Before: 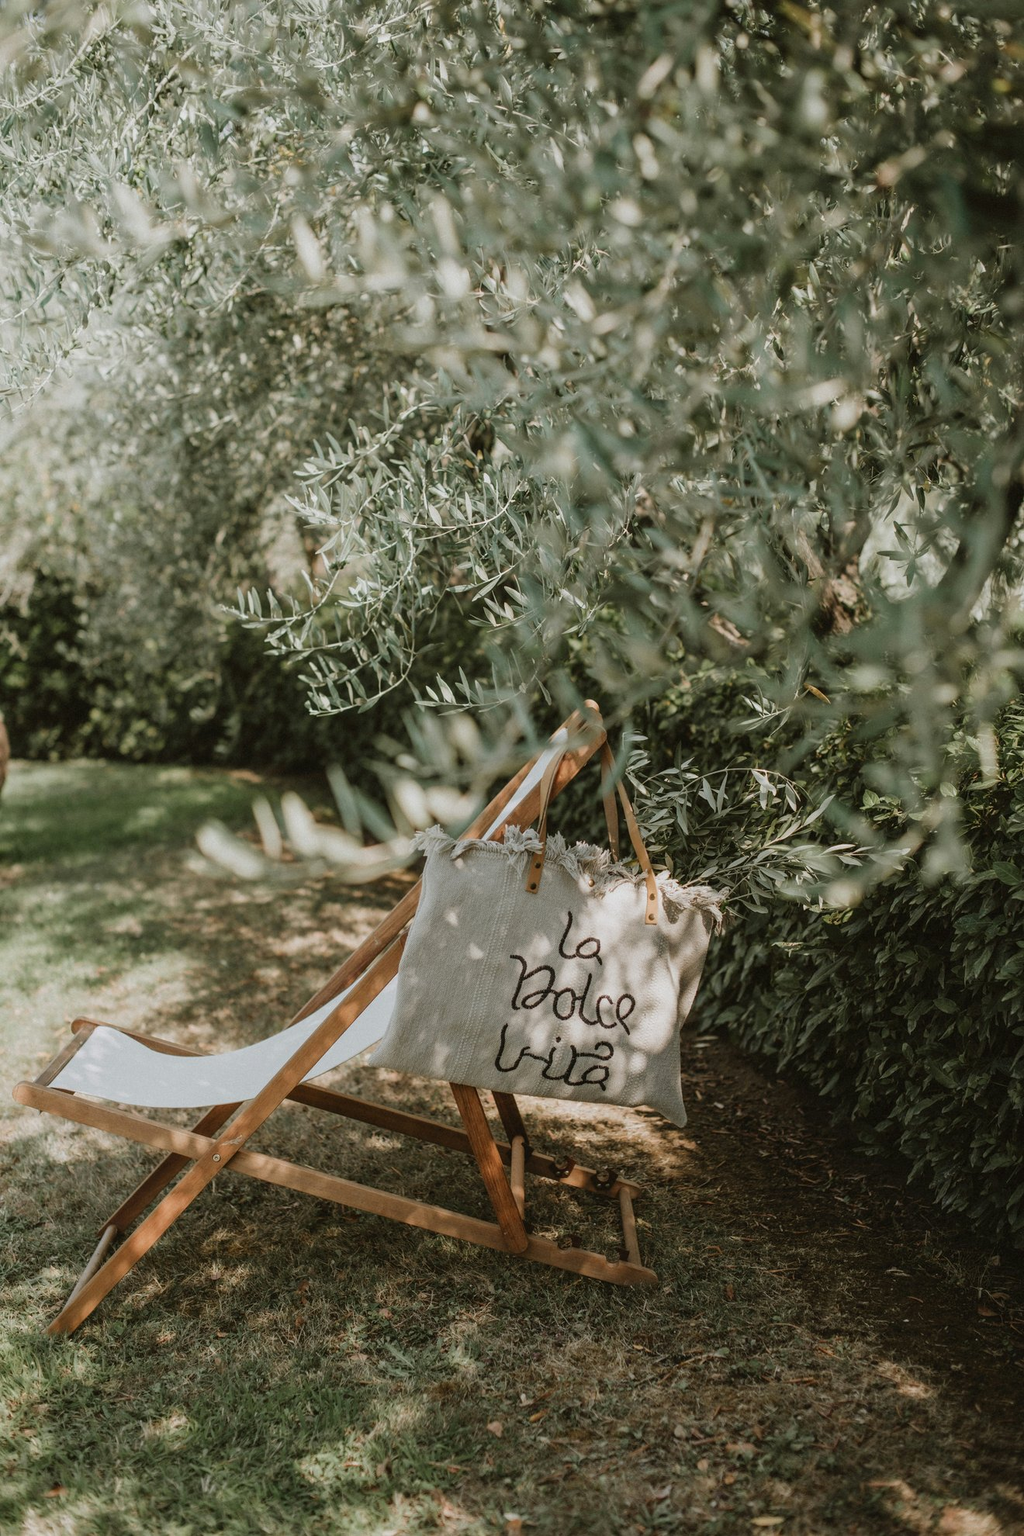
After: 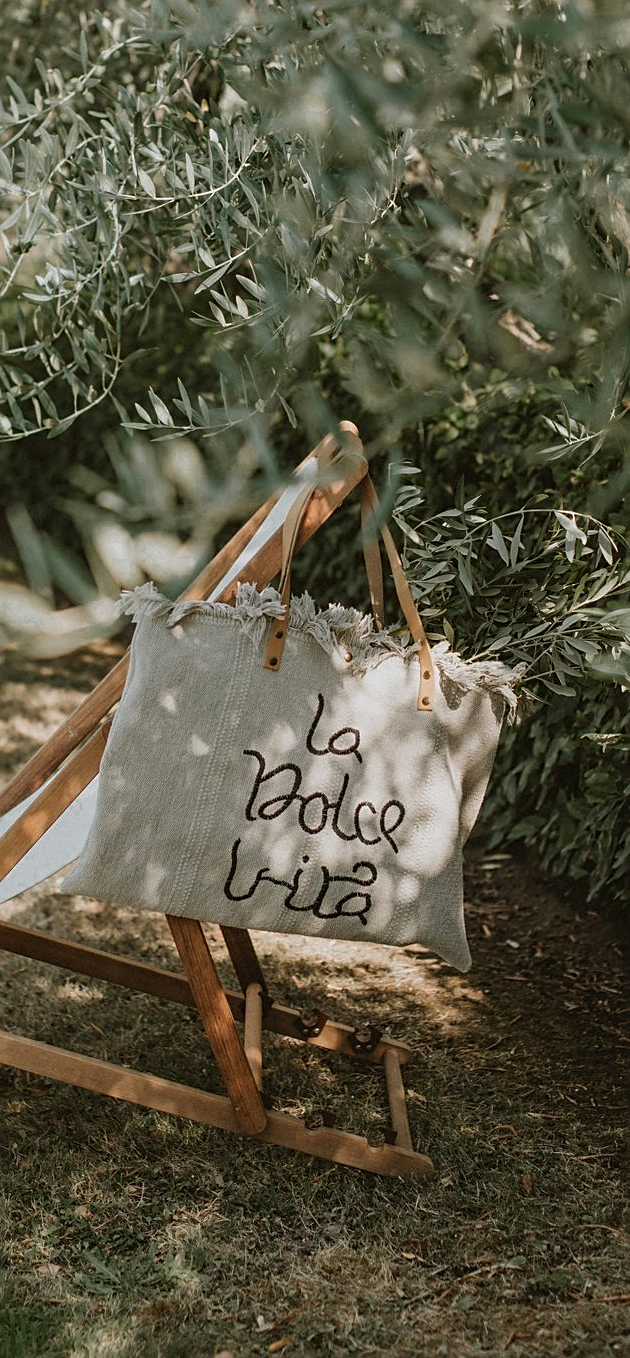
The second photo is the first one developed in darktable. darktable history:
sharpen: amount 0.491
color zones: curves: ch0 [(0.25, 0.5) (0.347, 0.092) (0.75, 0.5)]; ch1 [(0.25, 0.5) (0.33, 0.51) (0.75, 0.5)]
crop: left 31.369%, top 24.301%, right 20.293%, bottom 6.623%
